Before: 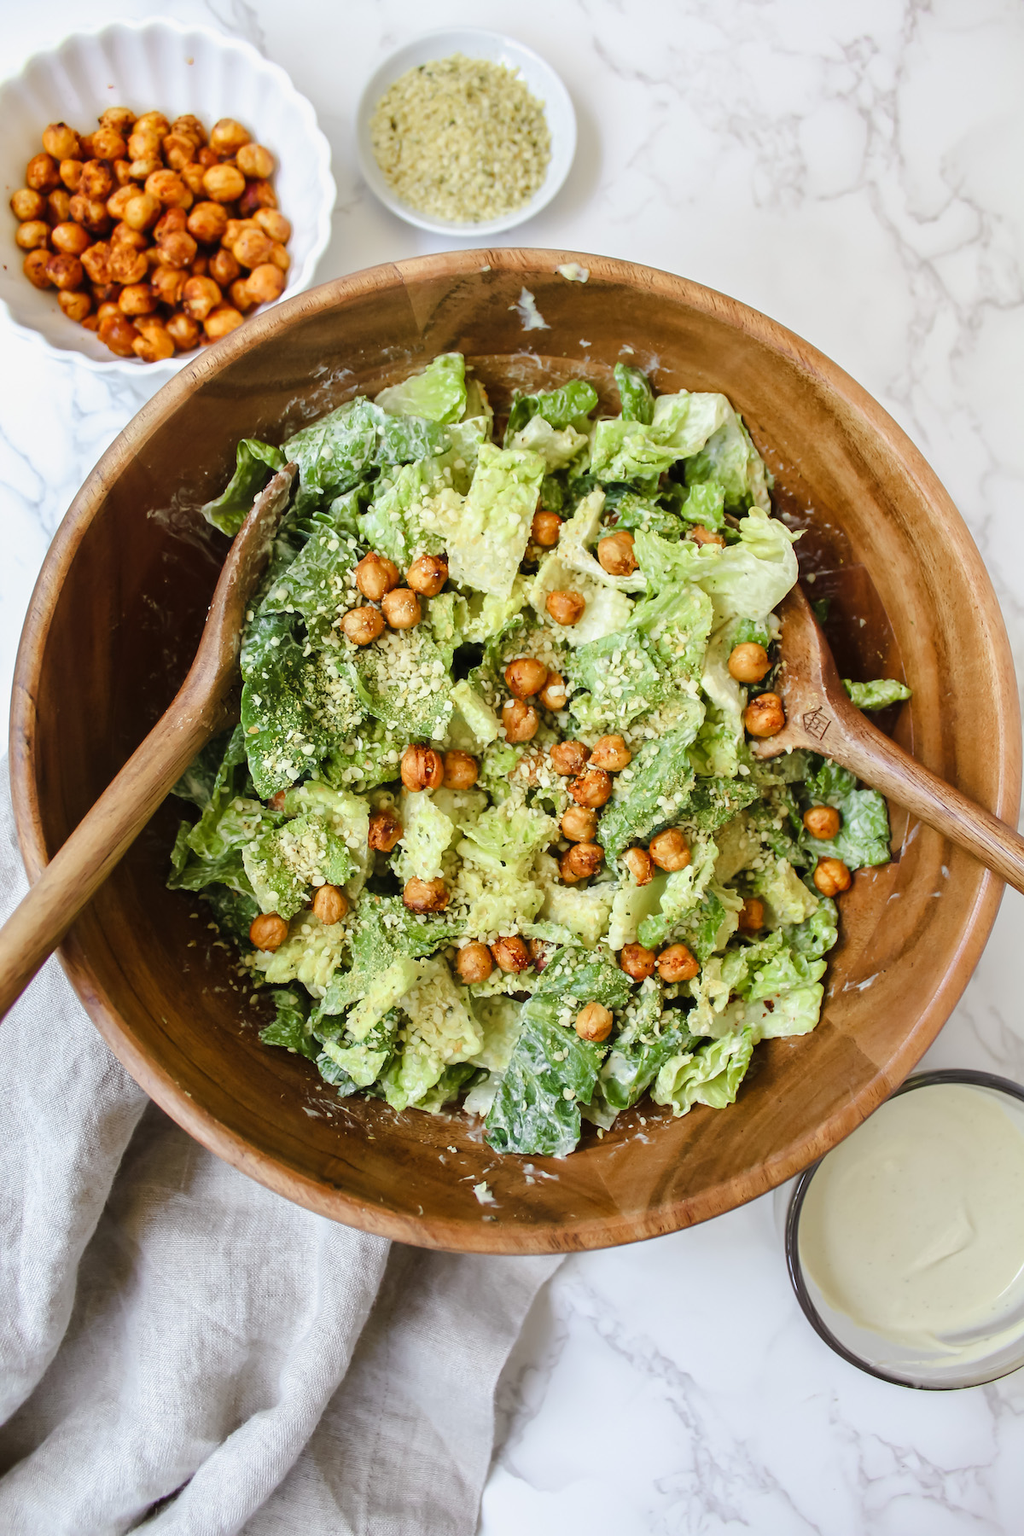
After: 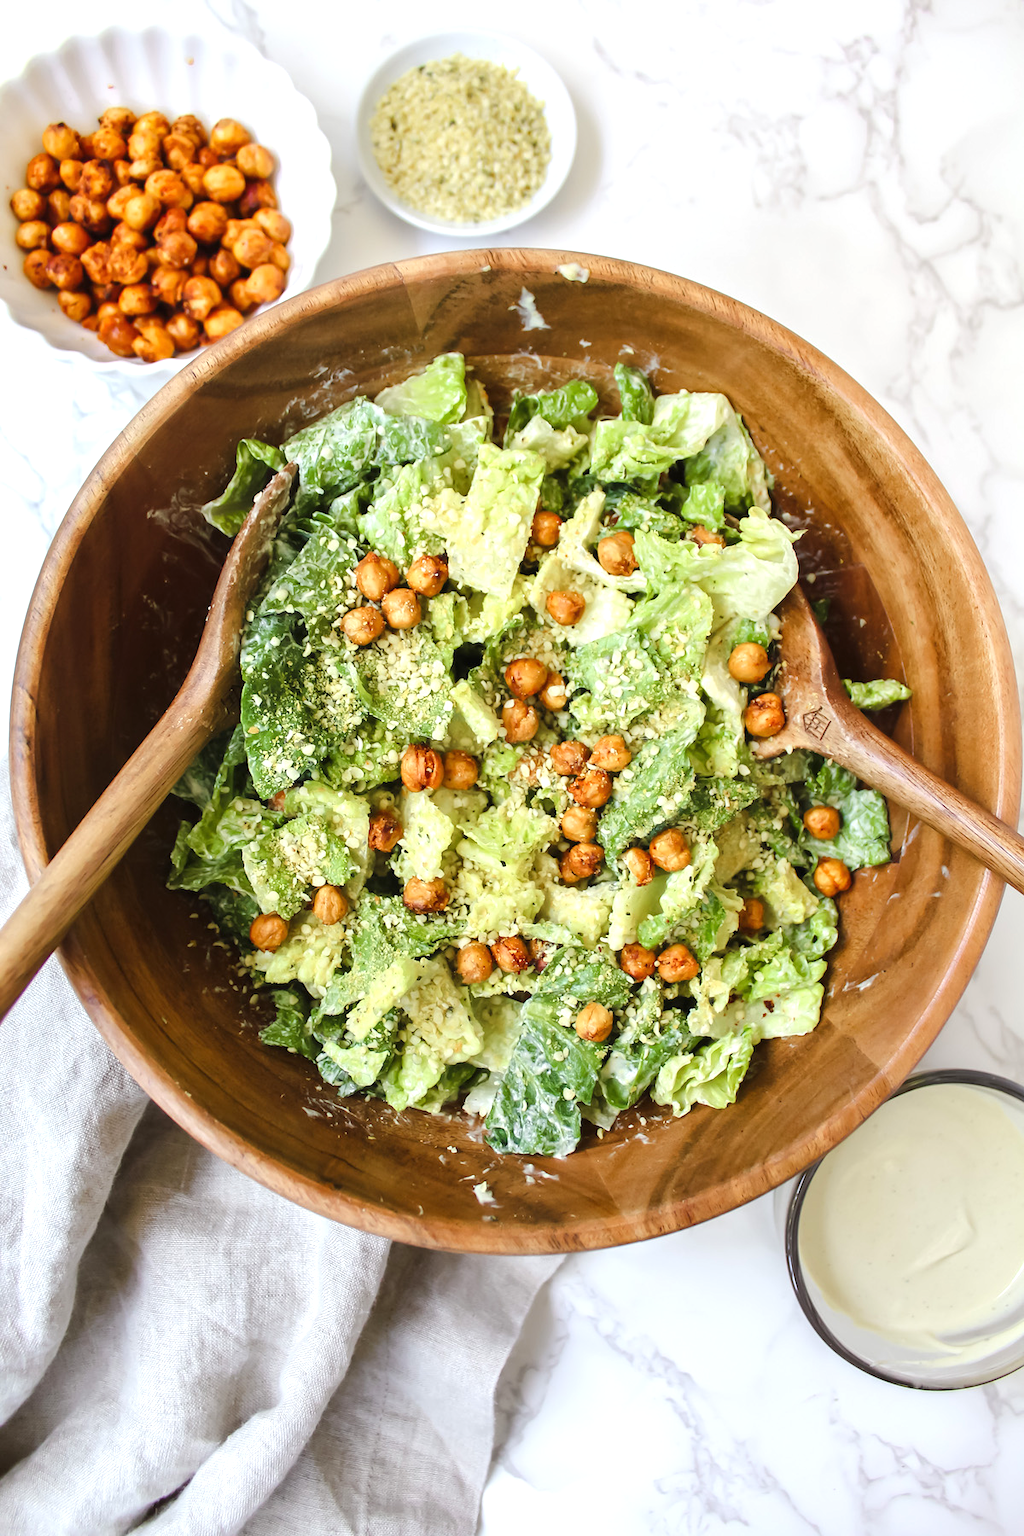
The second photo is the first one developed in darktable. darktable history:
exposure: black level correction 0, exposure 0.393 EV, compensate highlight preservation false
